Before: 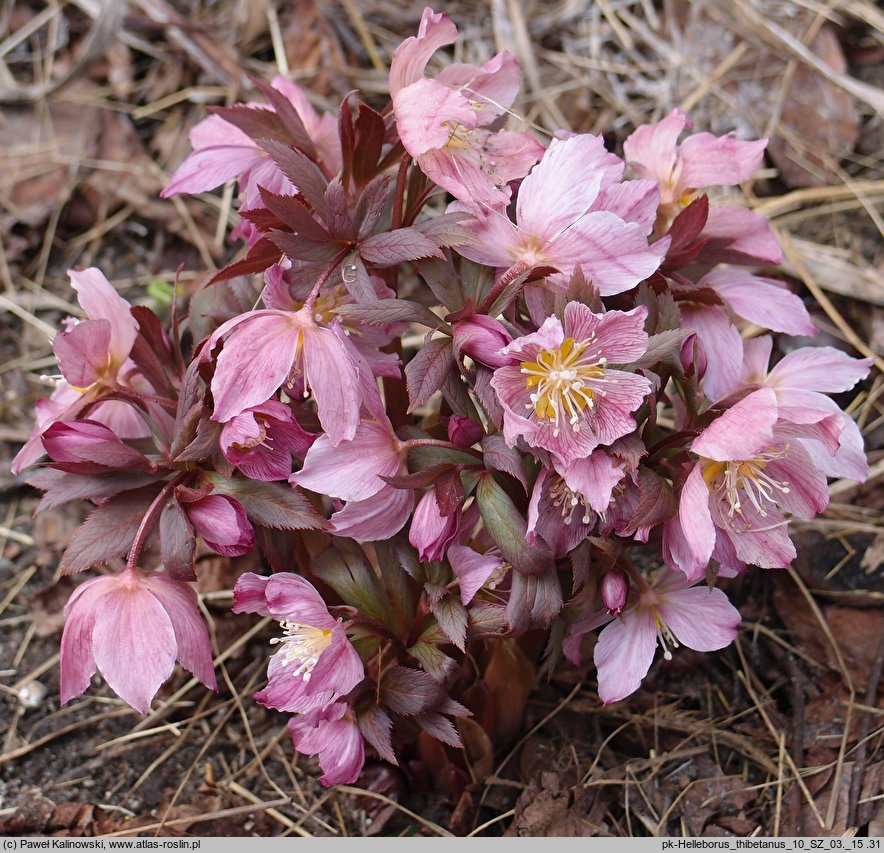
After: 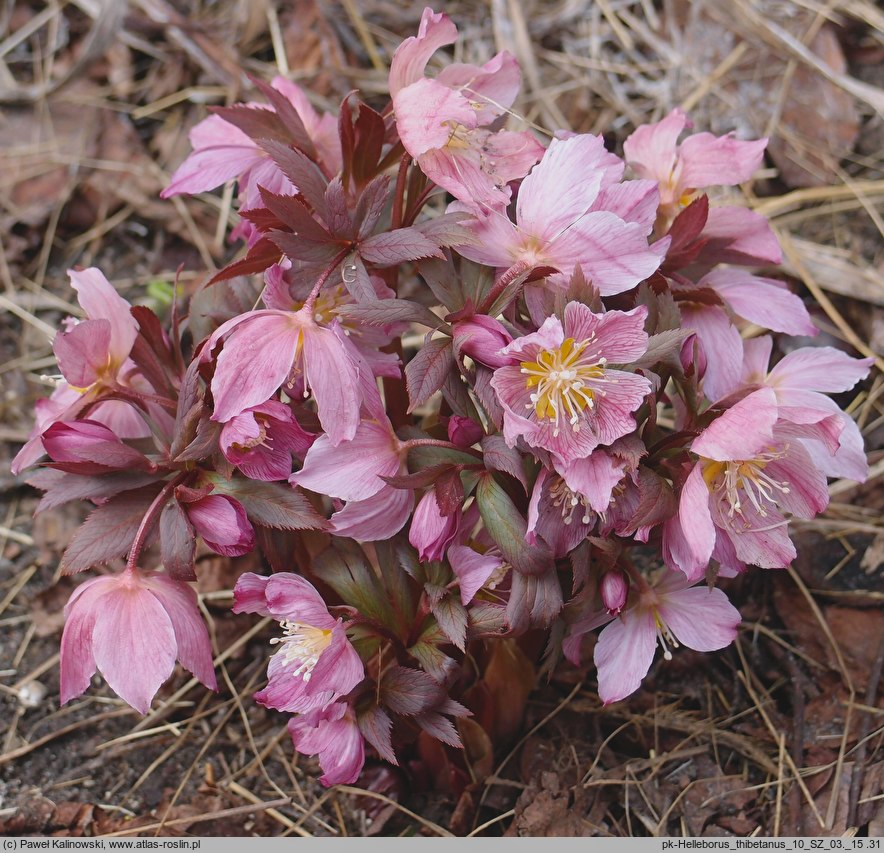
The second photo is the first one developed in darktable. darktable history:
local contrast: highlights 70%, shadows 68%, detail 84%, midtone range 0.33
